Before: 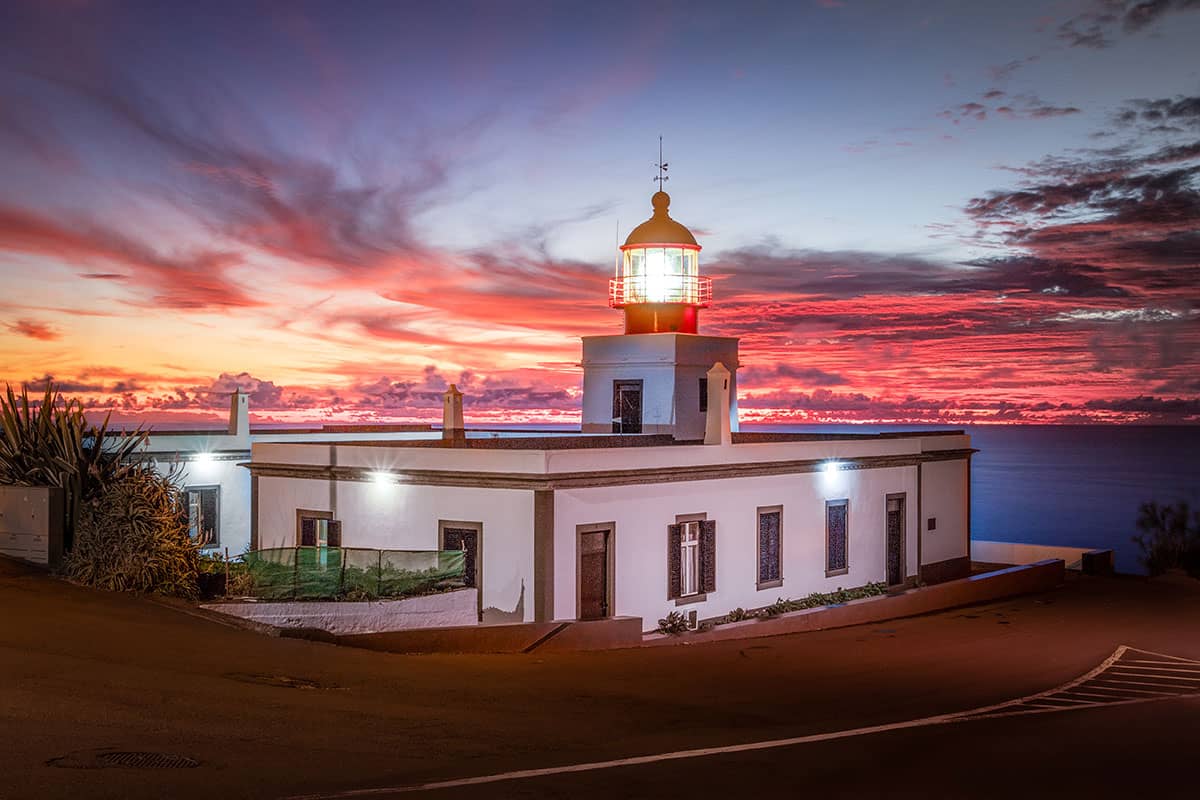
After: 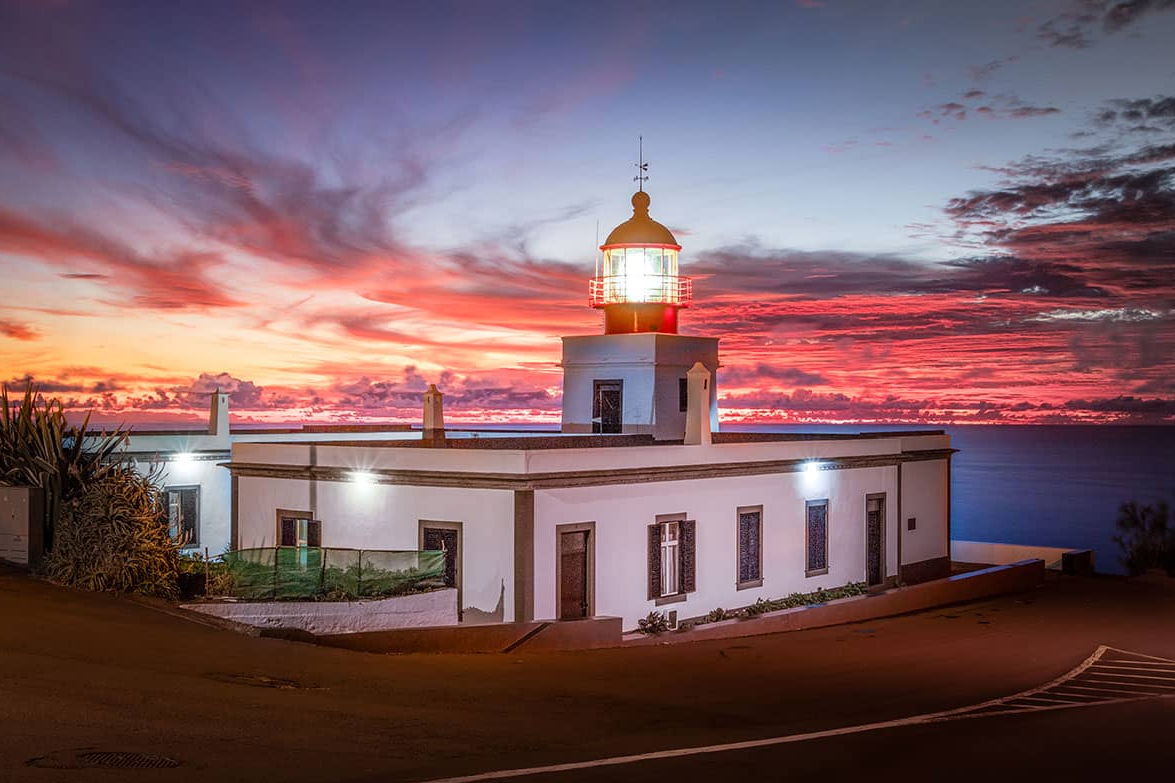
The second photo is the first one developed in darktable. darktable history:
tone equalizer: on, module defaults
crop: left 1.743%, right 0.268%, bottom 2.011%
